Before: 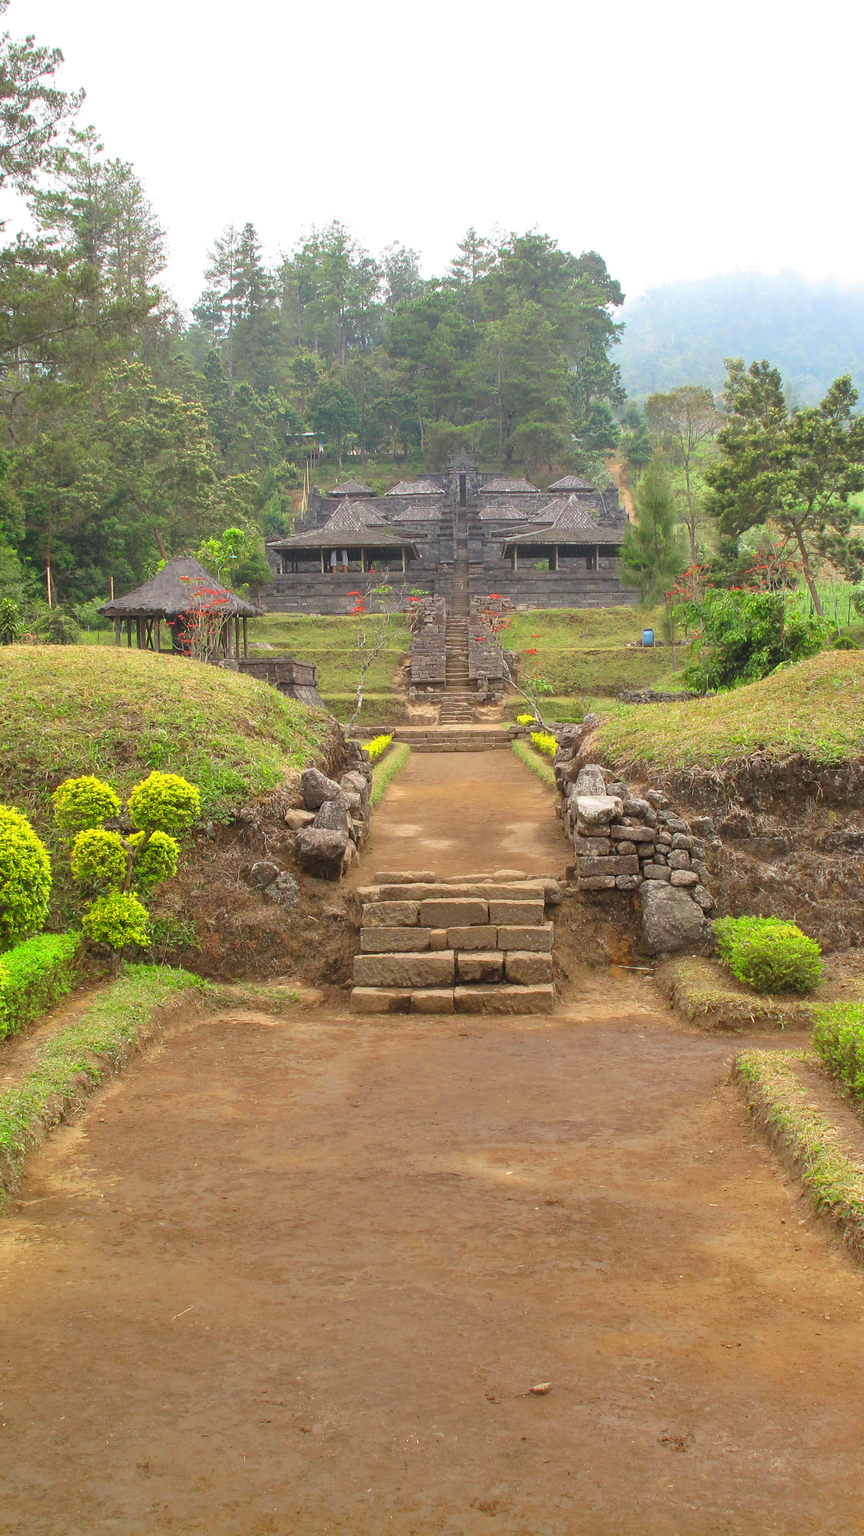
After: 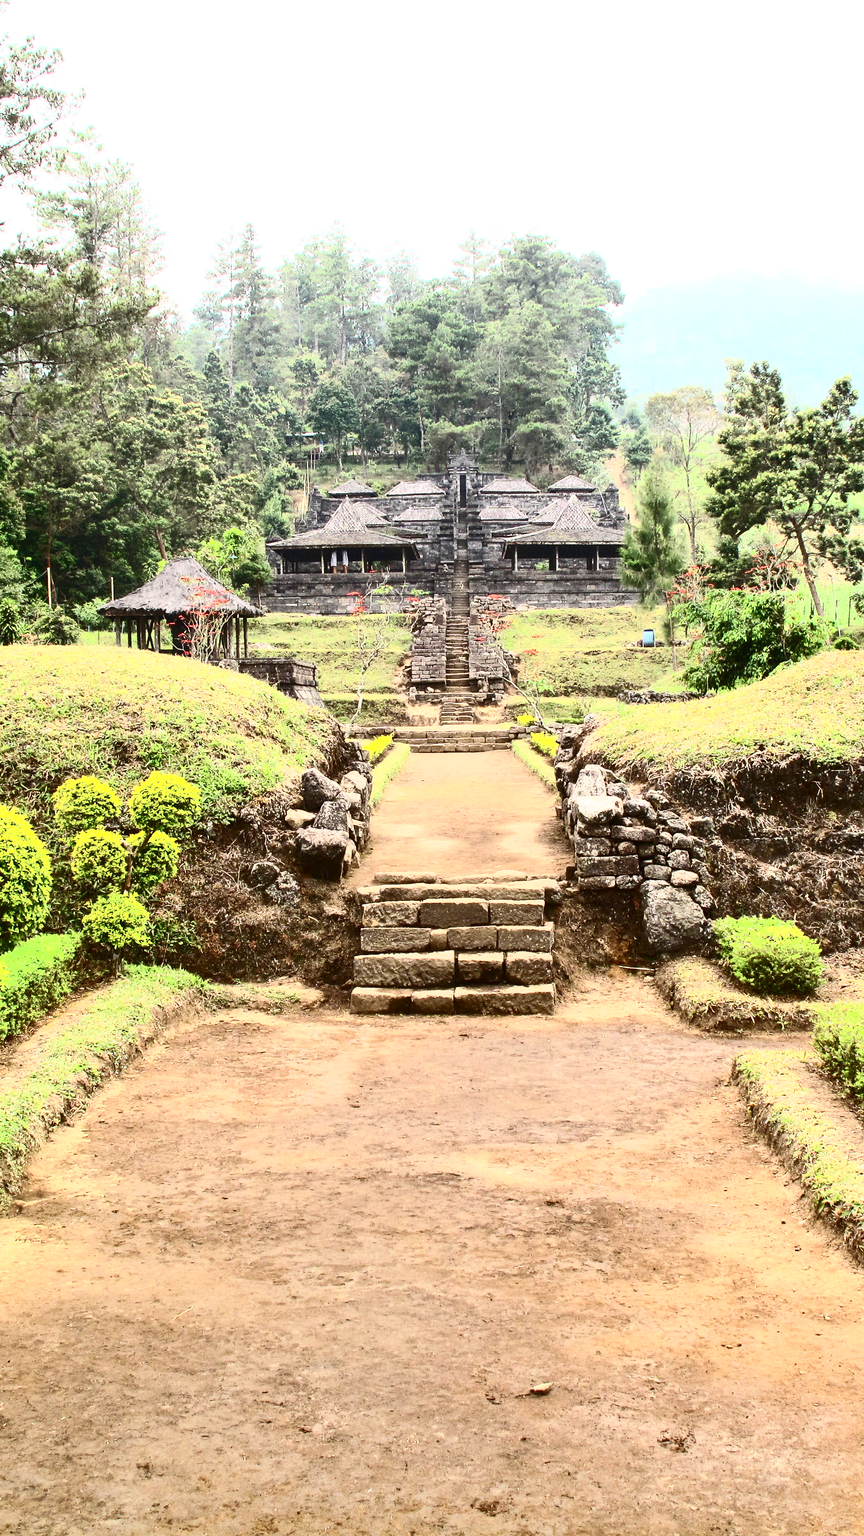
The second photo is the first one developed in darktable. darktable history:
contrast brightness saturation: contrast 0.93, brightness 0.2
